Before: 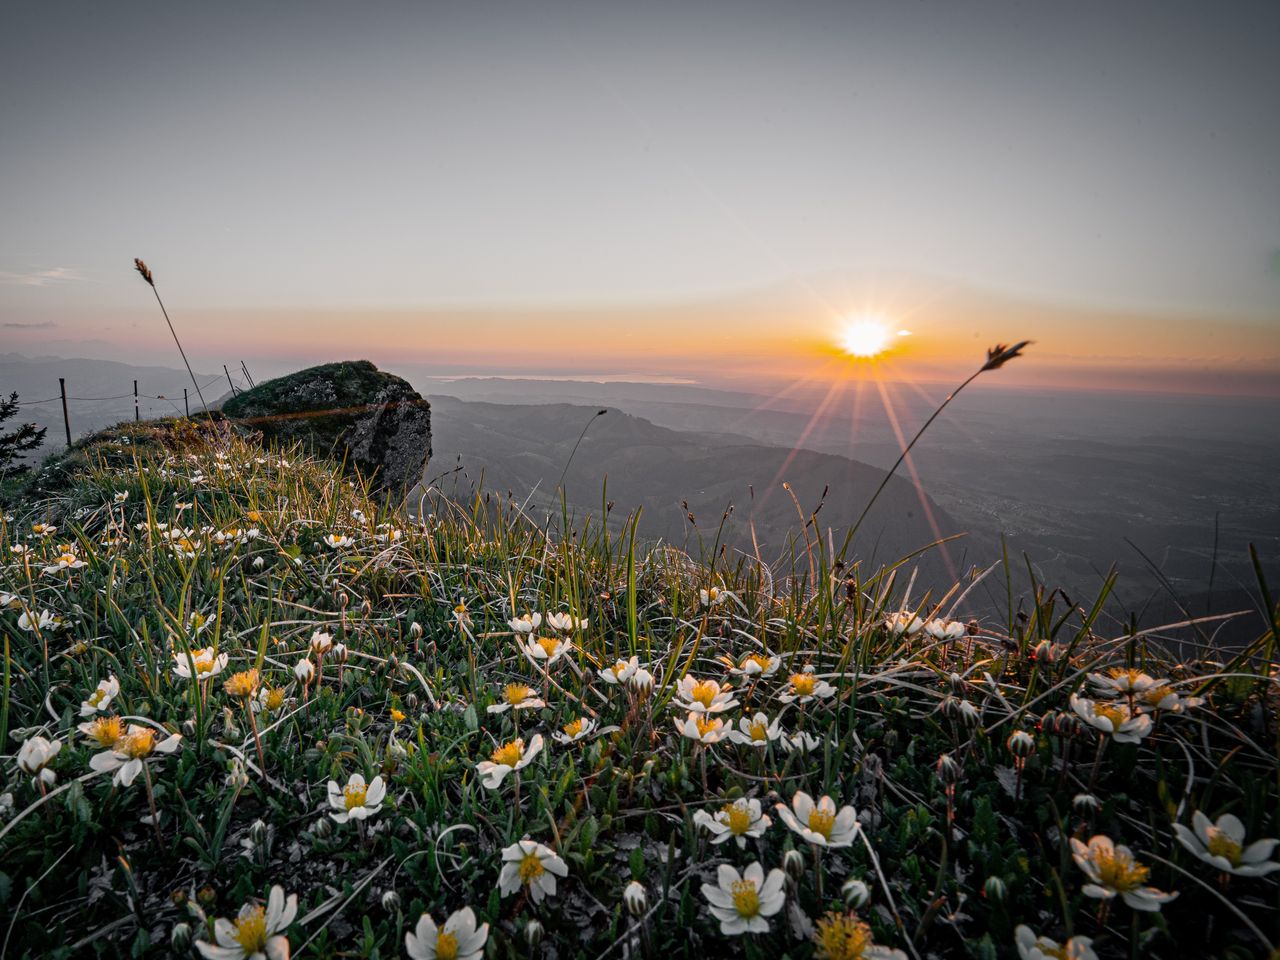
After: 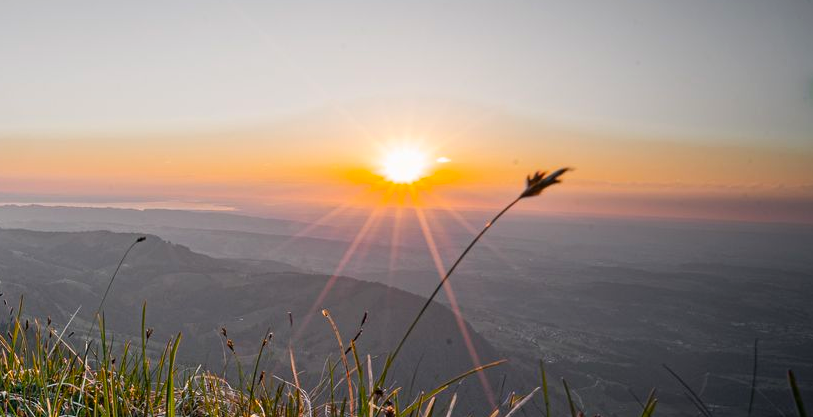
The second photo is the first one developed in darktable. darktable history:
color balance rgb: perceptual saturation grading › global saturation 19.987%
contrast brightness saturation: contrast 0.097, brightness 0.02, saturation 0.024
crop: left 36.079%, top 18.108%, right 0.399%, bottom 38.427%
